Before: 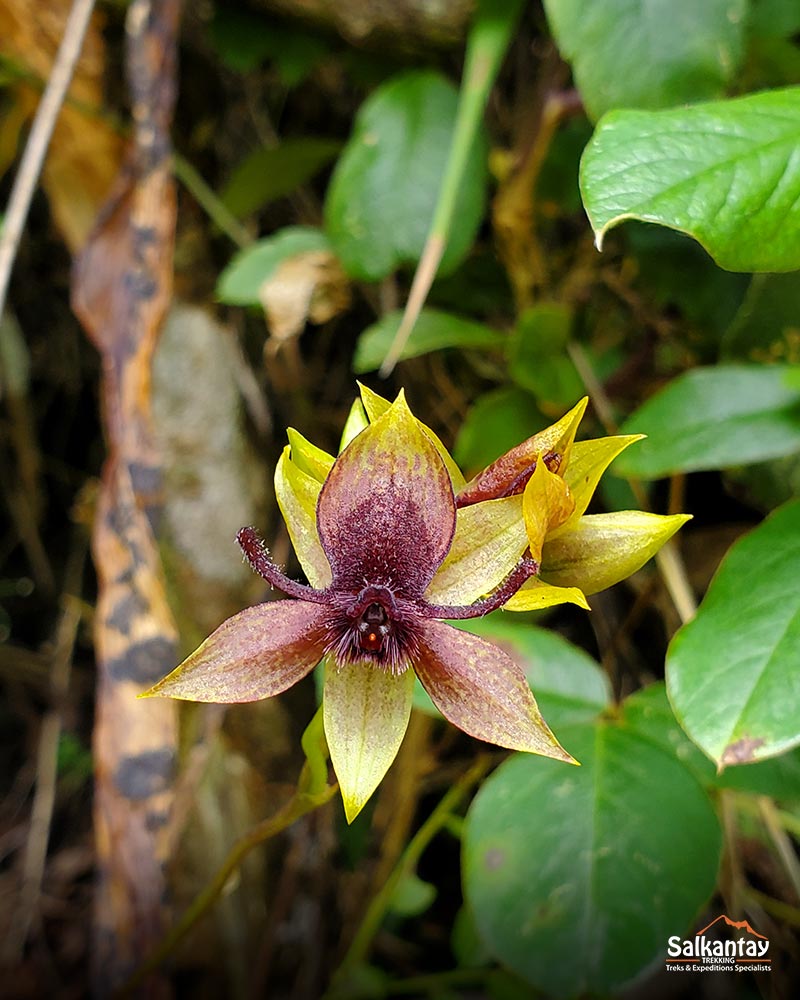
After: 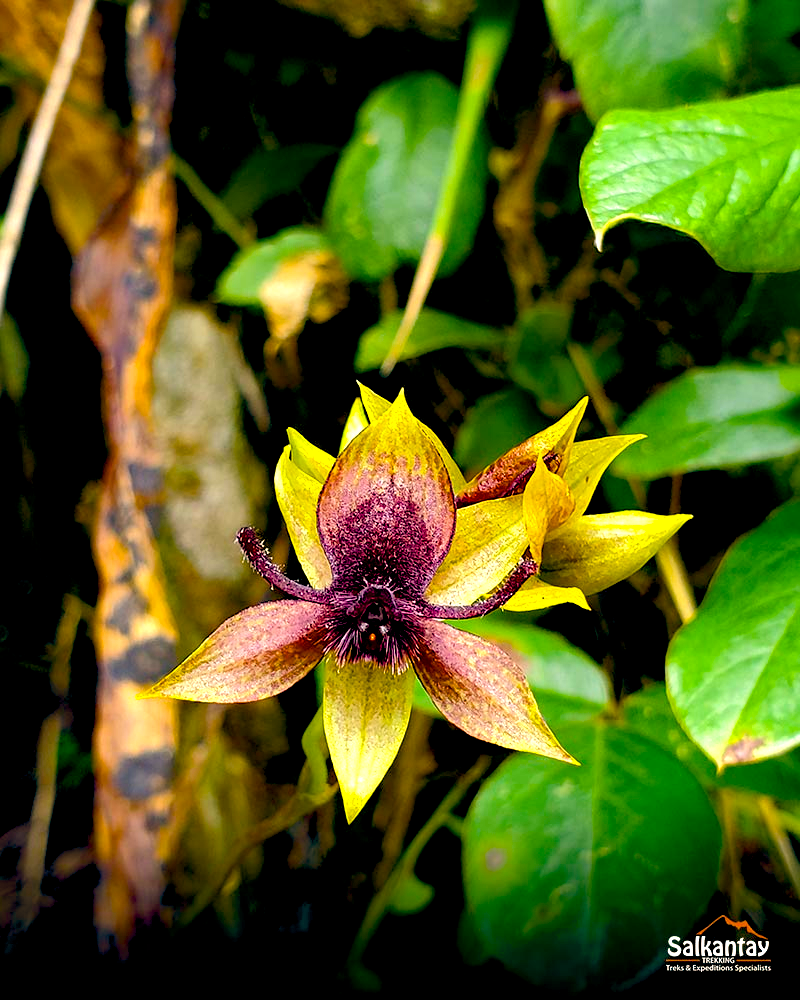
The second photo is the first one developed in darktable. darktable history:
color balance: lift [0.975, 0.993, 1, 1.015], gamma [1.1, 1, 1, 0.945], gain [1, 1.04, 1, 0.95]
color balance rgb: linear chroma grading › global chroma 9%, perceptual saturation grading › global saturation 36%, perceptual saturation grading › shadows 35%, perceptual brilliance grading › global brilliance 15%, perceptual brilliance grading › shadows -35%, global vibrance 15%
